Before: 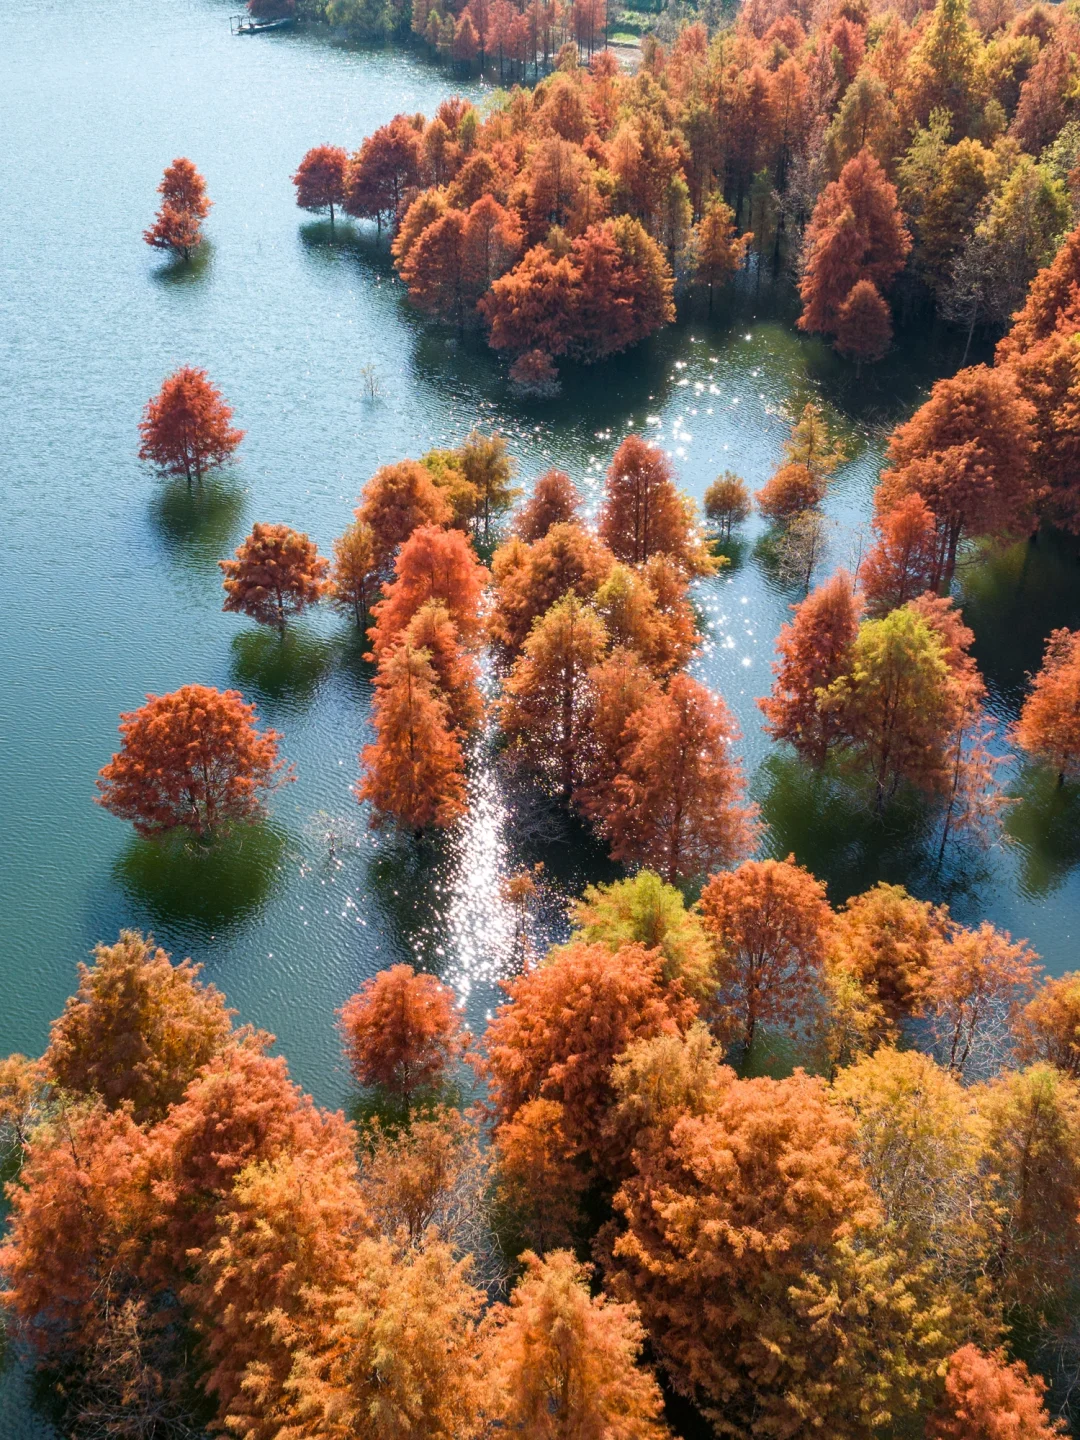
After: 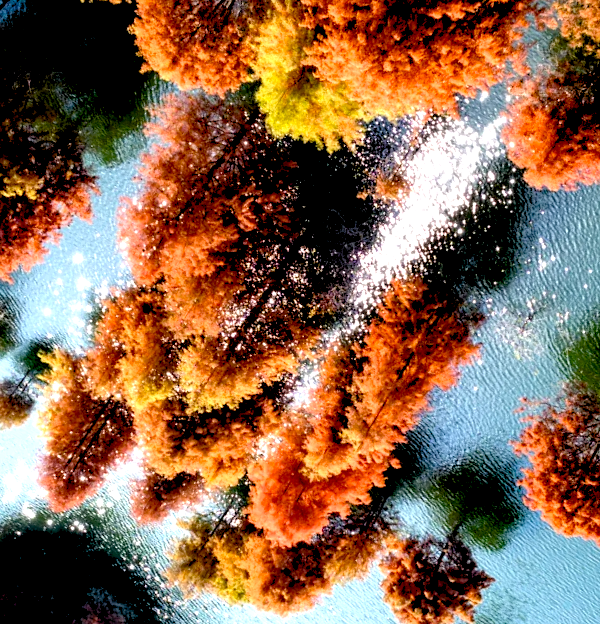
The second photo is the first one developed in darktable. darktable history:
crop and rotate: angle 147.93°, left 9.178%, top 15.576%, right 4.405%, bottom 16.977%
tone equalizer: edges refinement/feathering 500, mask exposure compensation -1.57 EV, preserve details no
exposure: black level correction 0.039, exposure 0.499 EV, compensate highlight preservation false
levels: levels [0.062, 0.494, 0.925]
